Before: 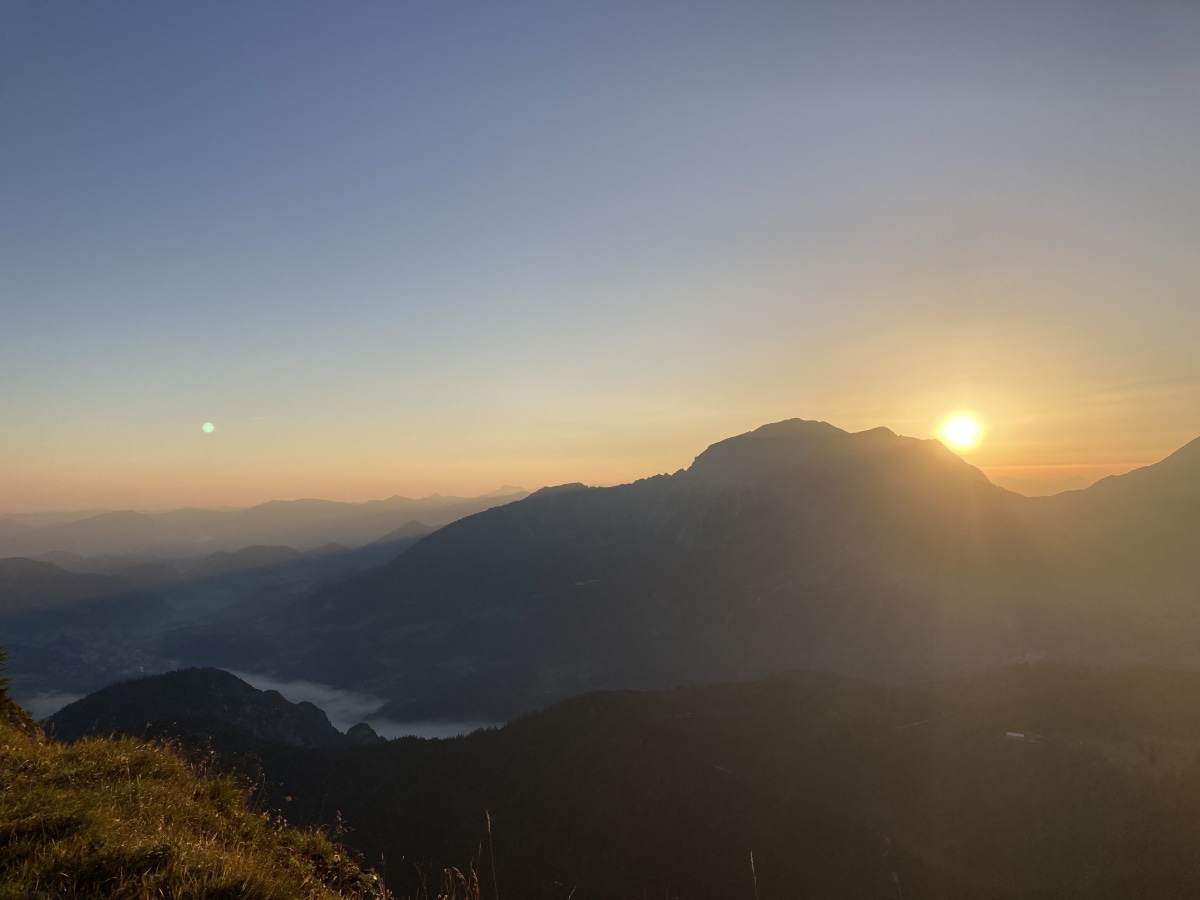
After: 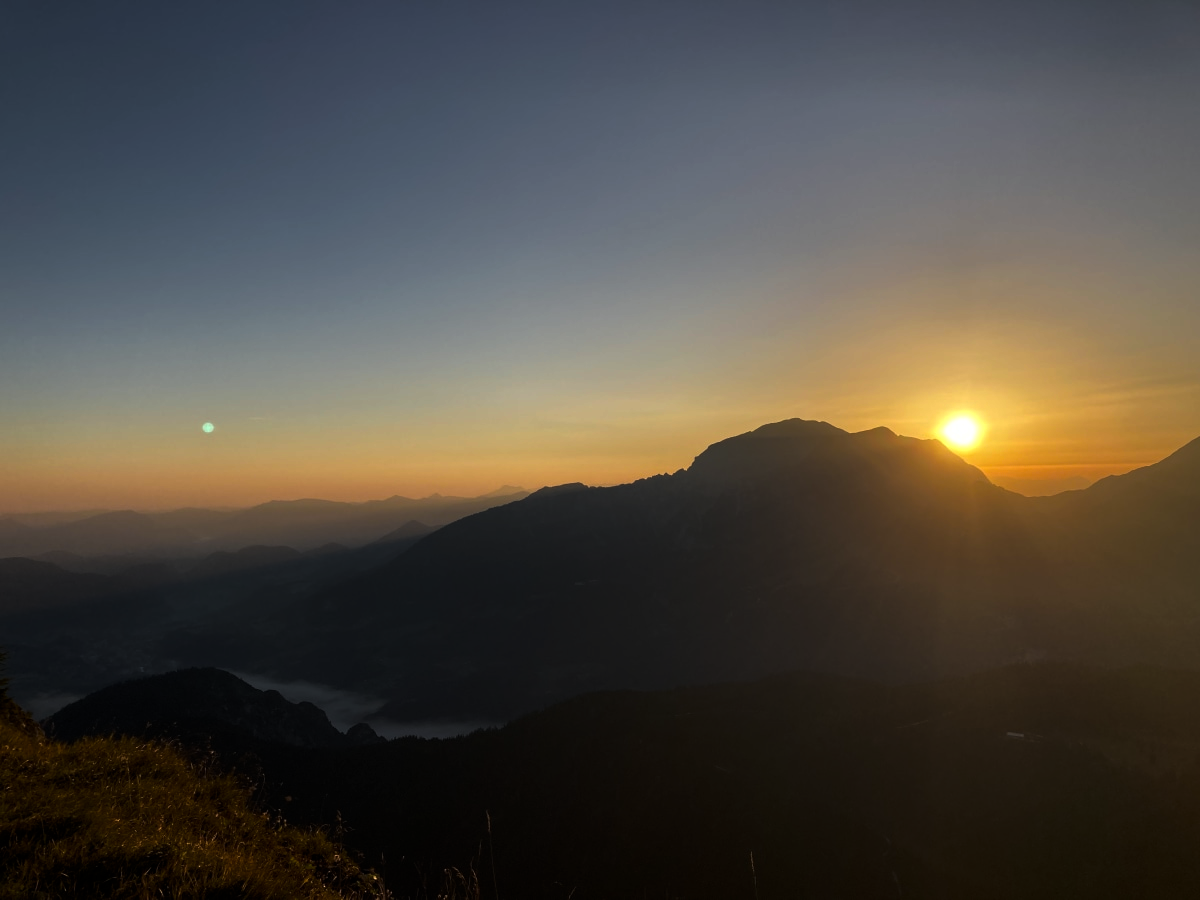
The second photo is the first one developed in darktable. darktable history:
levels: levels [0, 0.618, 1]
color zones: curves: ch0 [(0.224, 0.526) (0.75, 0.5)]; ch1 [(0.055, 0.526) (0.224, 0.761) (0.377, 0.526) (0.75, 0.5)]
